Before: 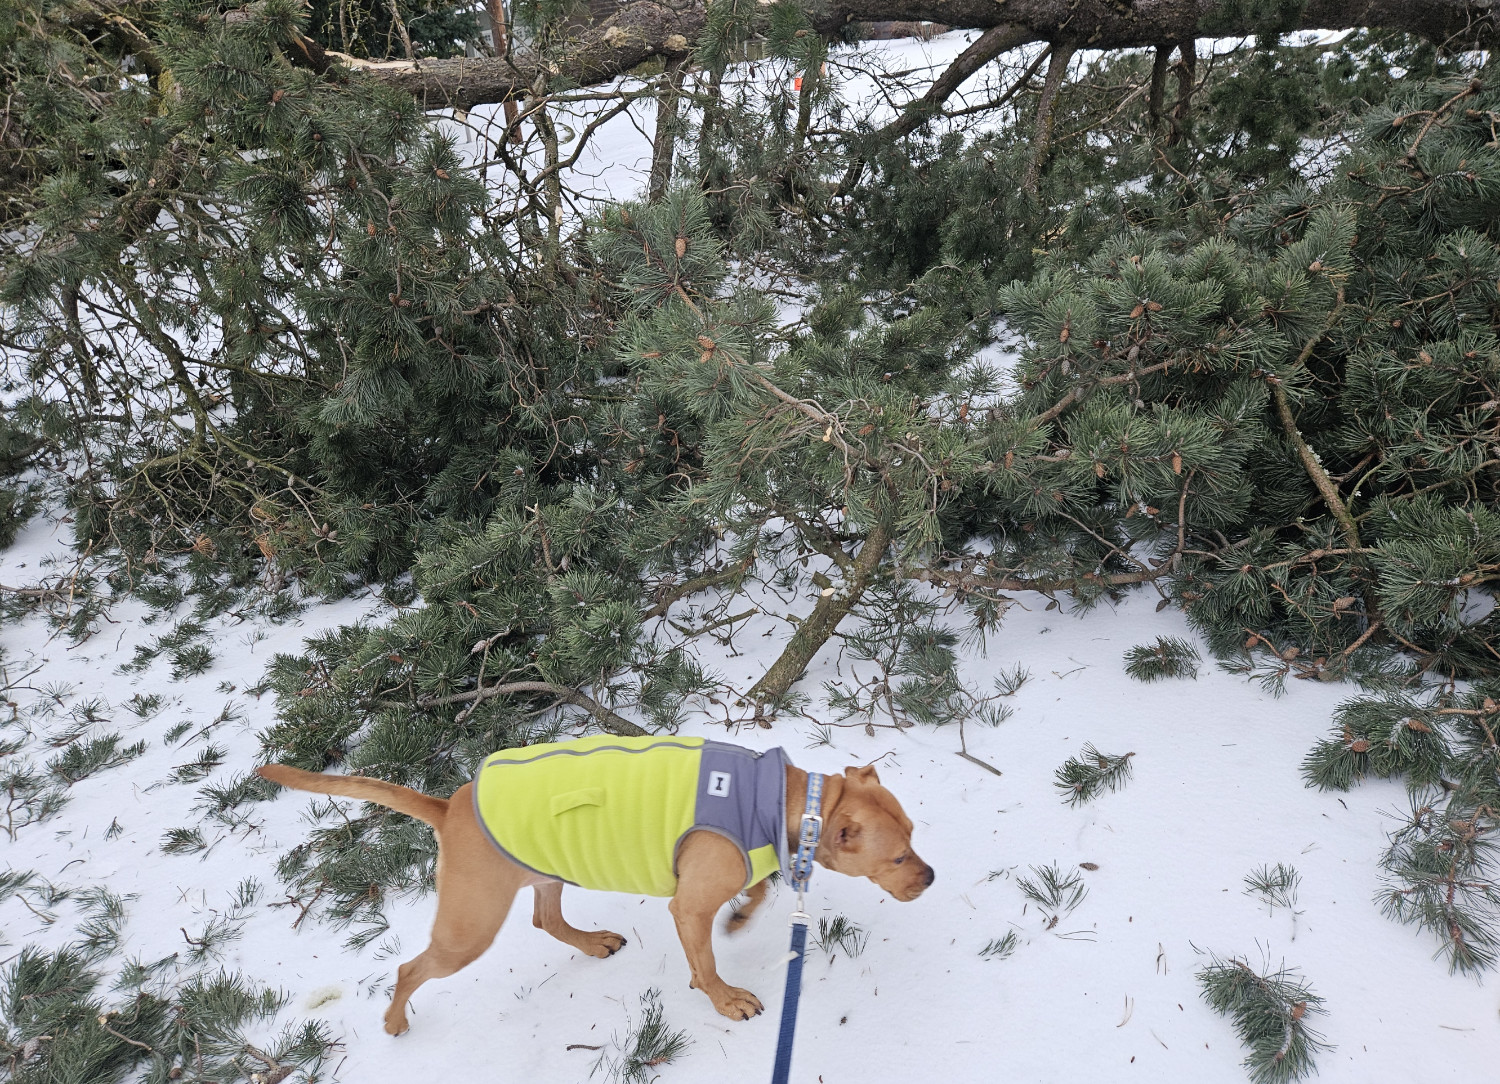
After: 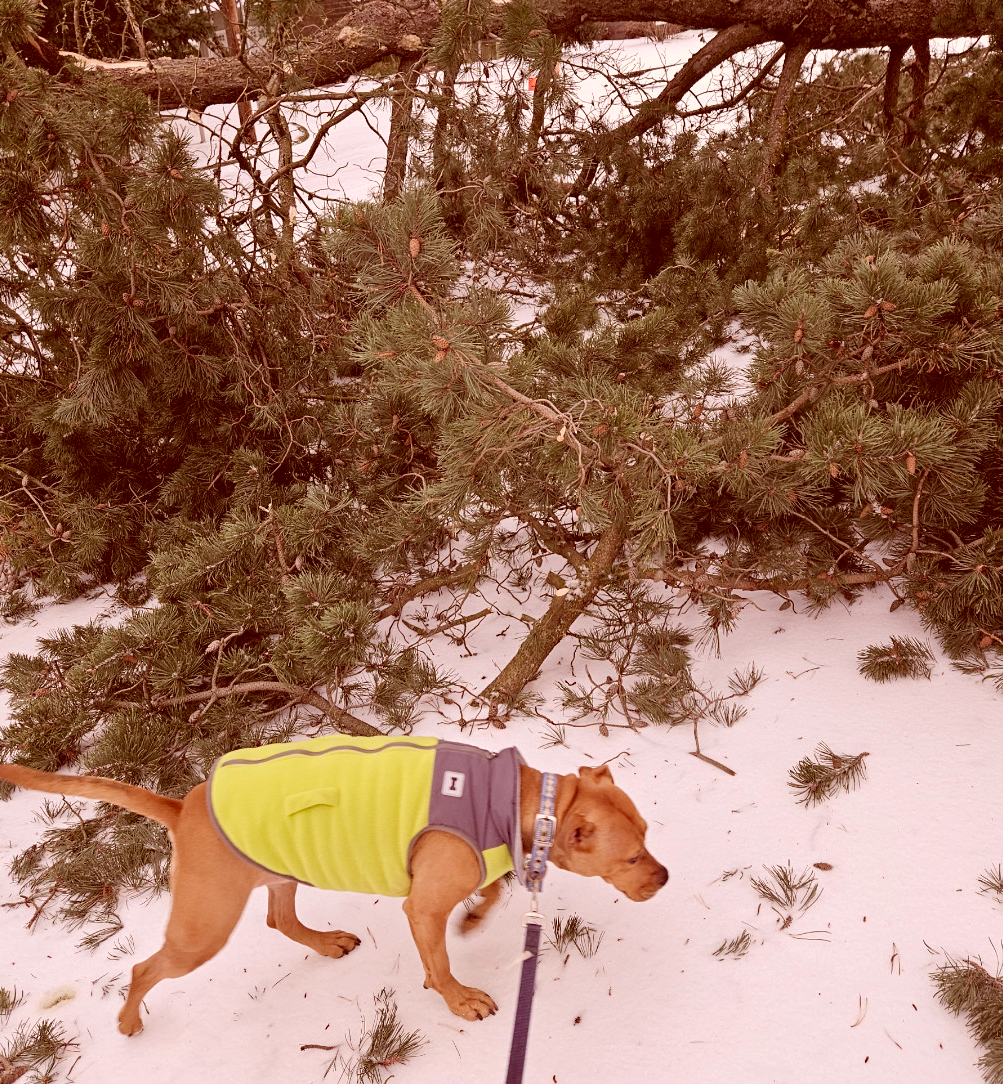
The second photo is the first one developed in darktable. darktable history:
crop and rotate: left 17.79%, right 15.319%
haze removal: compatibility mode true, adaptive false
color correction: highlights a* 9.18, highlights b* 8.86, shadows a* 39.3, shadows b* 39.28, saturation 0.777
